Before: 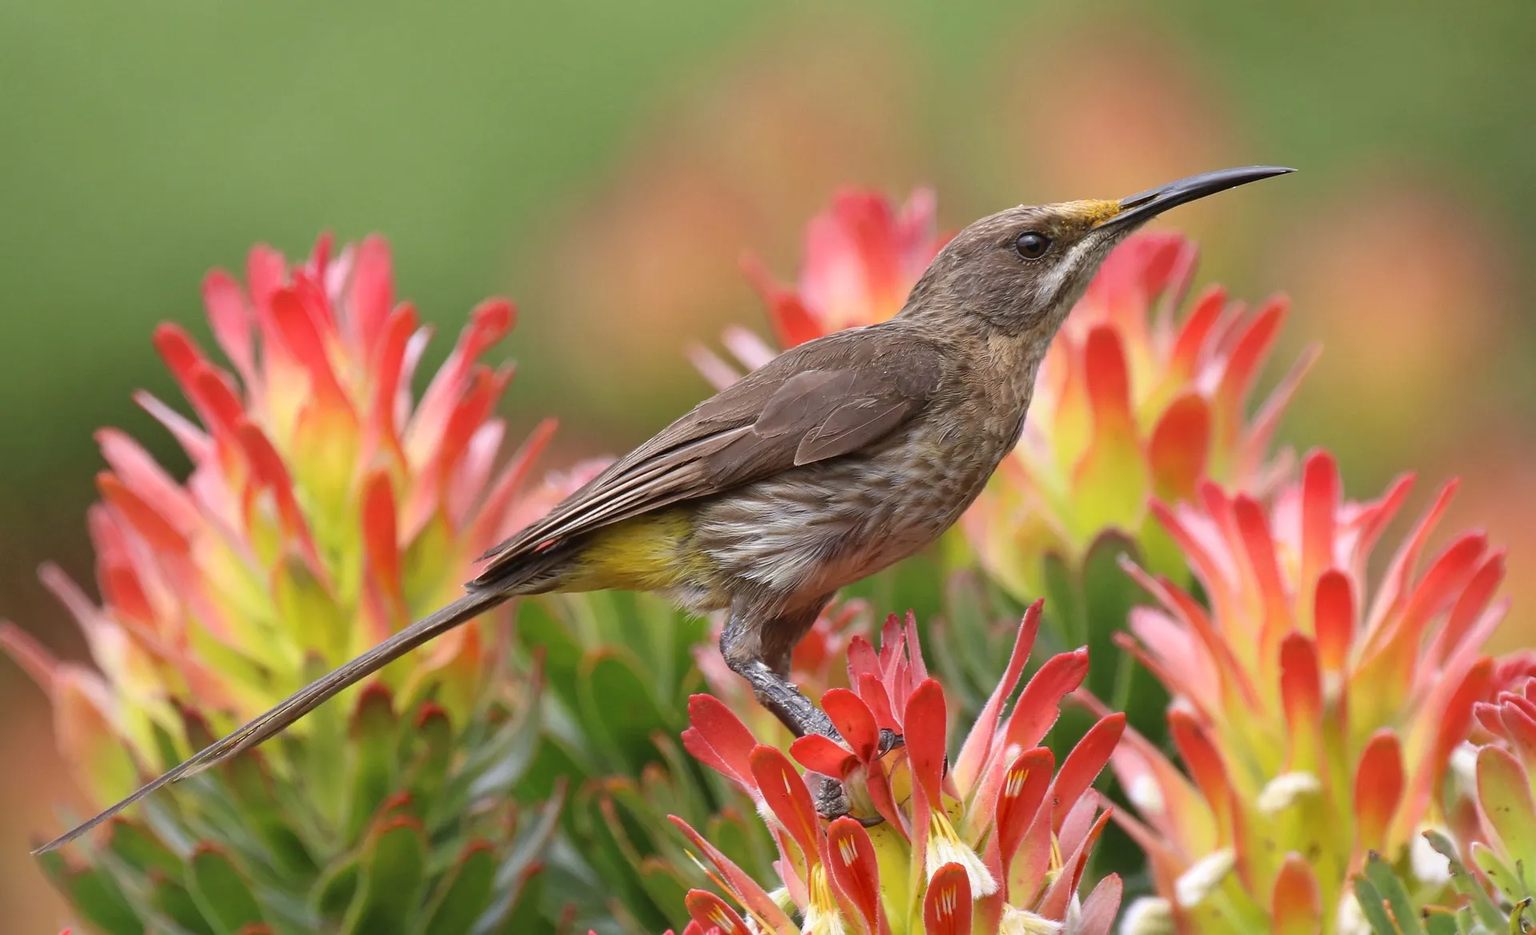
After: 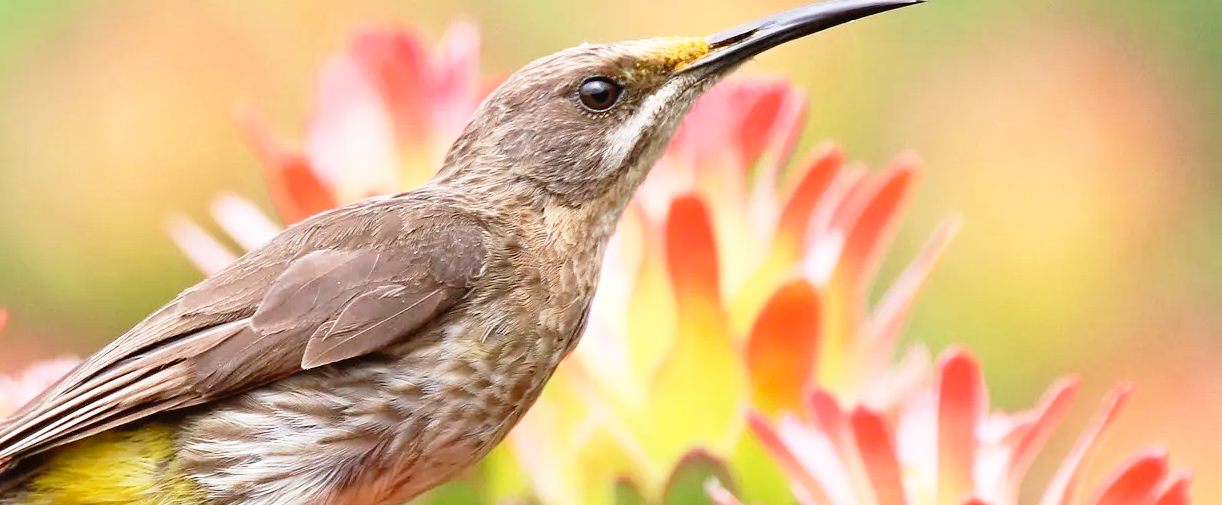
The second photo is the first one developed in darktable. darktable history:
crop: left 36.005%, top 18.293%, right 0.31%, bottom 38.444%
base curve: curves: ch0 [(0, 0) (0.012, 0.01) (0.073, 0.168) (0.31, 0.711) (0.645, 0.957) (1, 1)], preserve colors none
